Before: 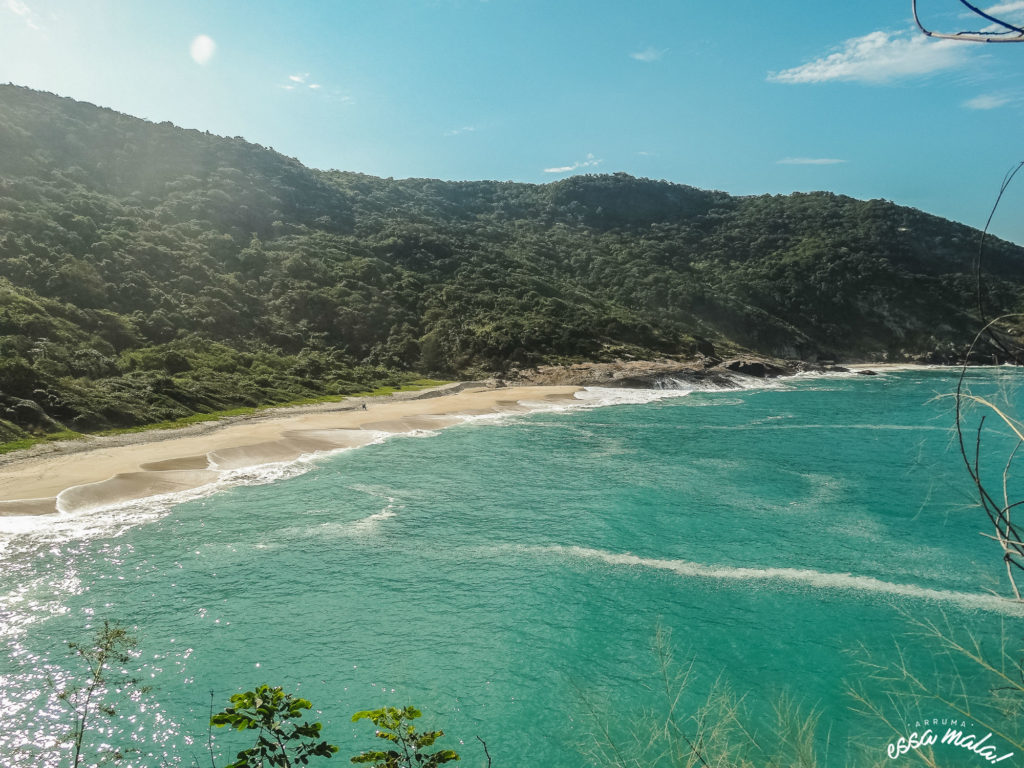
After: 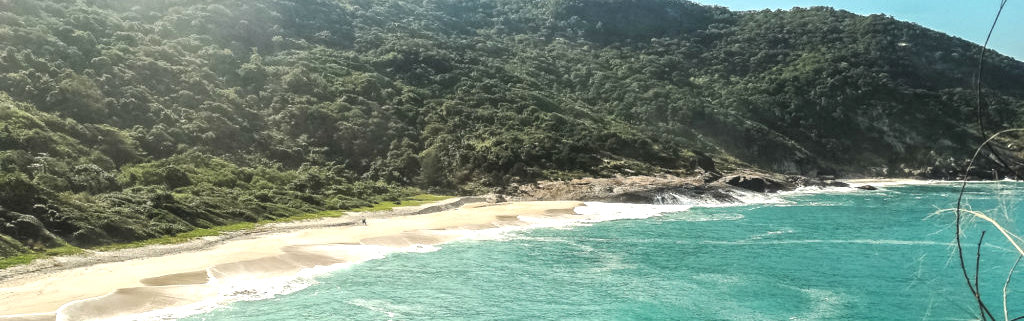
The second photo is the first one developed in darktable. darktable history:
crop and rotate: top 24.153%, bottom 33.982%
contrast brightness saturation: saturation -0.175
levels: levels [0, 0.394, 0.787]
